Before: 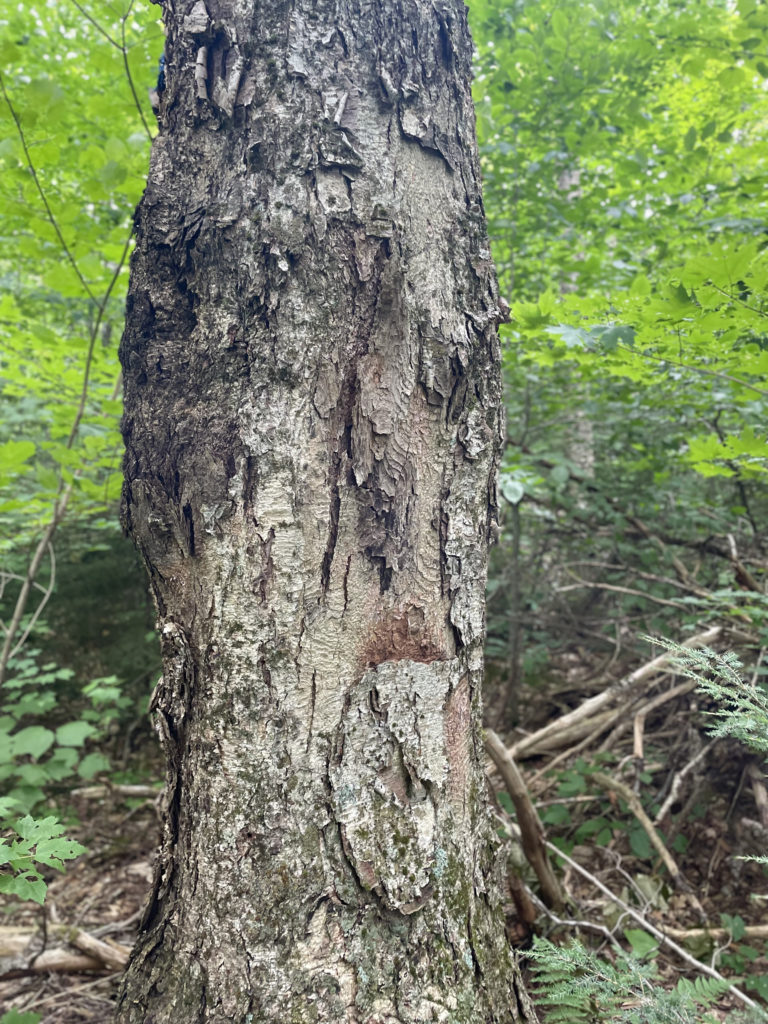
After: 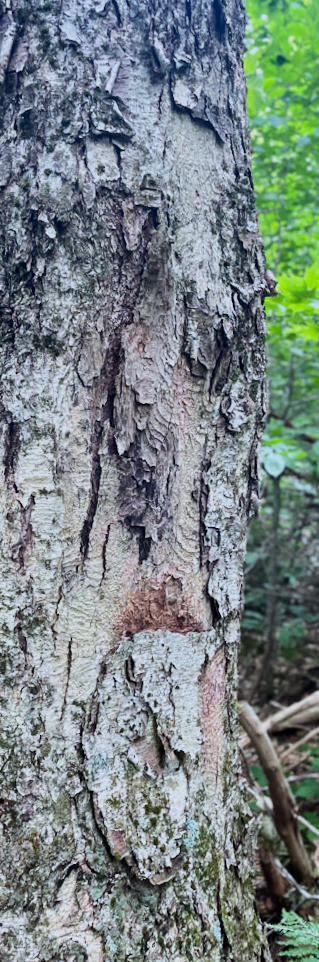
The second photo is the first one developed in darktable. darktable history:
color calibration: output R [0.994, 0.059, -0.119, 0], output G [-0.036, 1.09, -0.119, 0], output B [0.078, -0.108, 0.961, 0], illuminant custom, x 0.371, y 0.382, temperature 4281.14 K
rotate and perspective: rotation 1.57°, crop left 0.018, crop right 0.982, crop top 0.039, crop bottom 0.961
filmic rgb: black relative exposure -7.5 EV, white relative exposure 5 EV, hardness 3.31, contrast 1.3, contrast in shadows safe
contrast brightness saturation: contrast 0.1, brightness 0.03, saturation 0.09
crop: left 31.229%, right 27.105%
